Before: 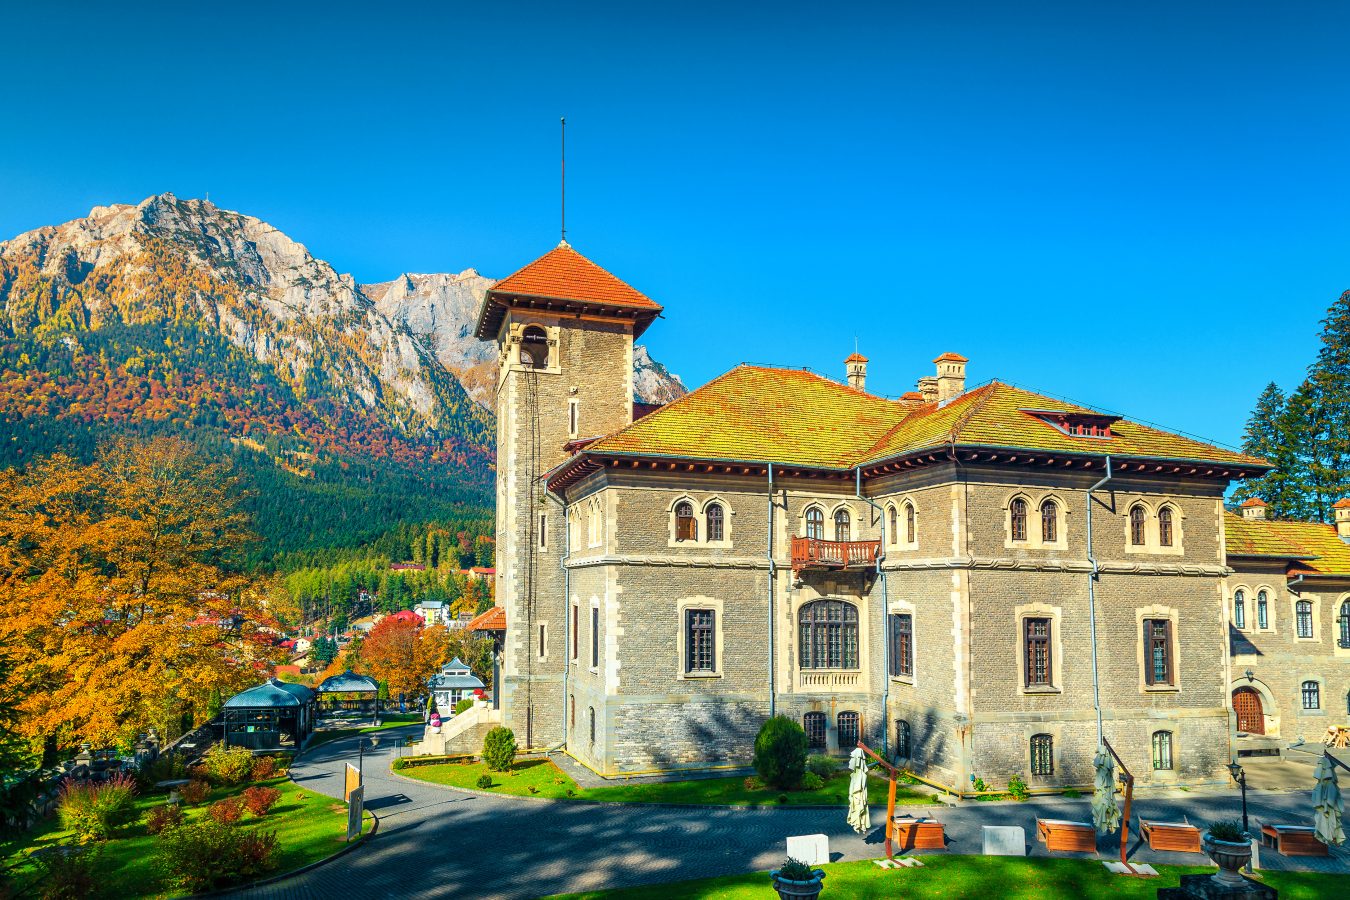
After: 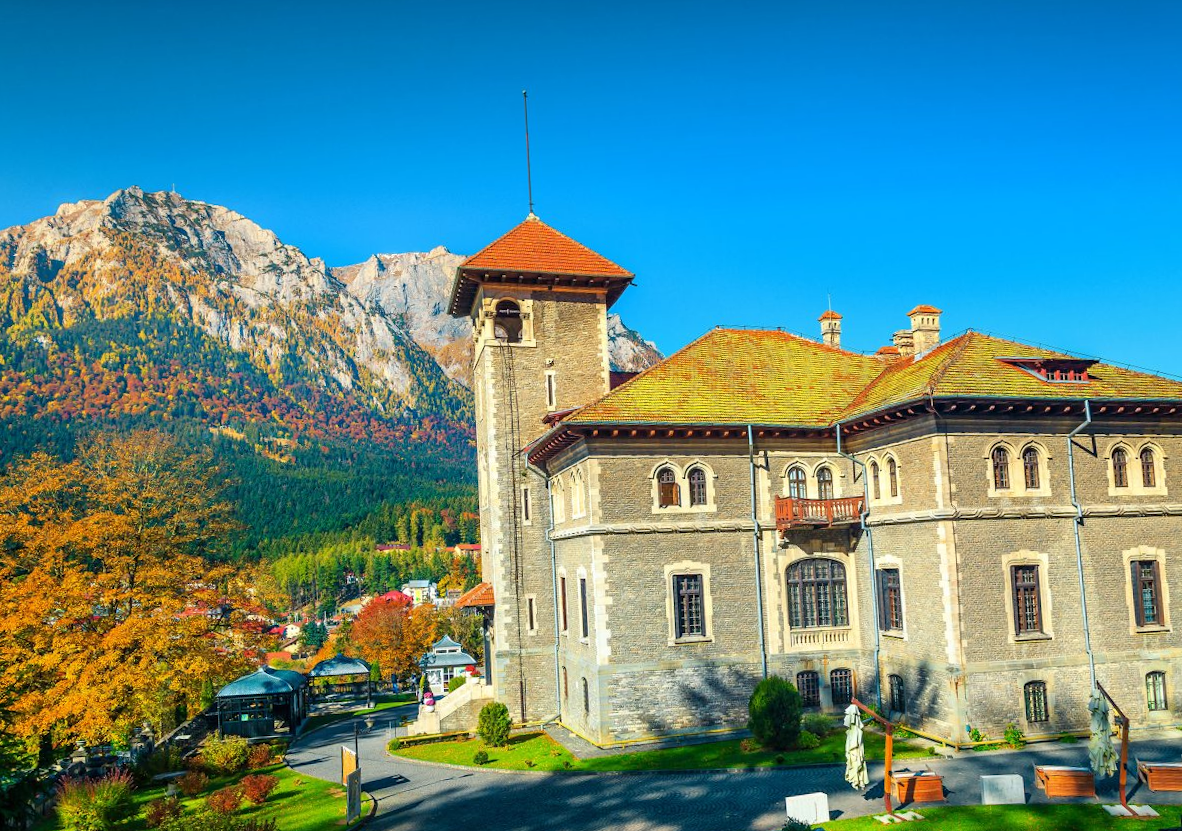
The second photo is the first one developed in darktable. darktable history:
rotate and perspective: rotation -3°, crop left 0.031, crop right 0.968, crop top 0.07, crop bottom 0.93
crop: right 9.509%, bottom 0.031%
